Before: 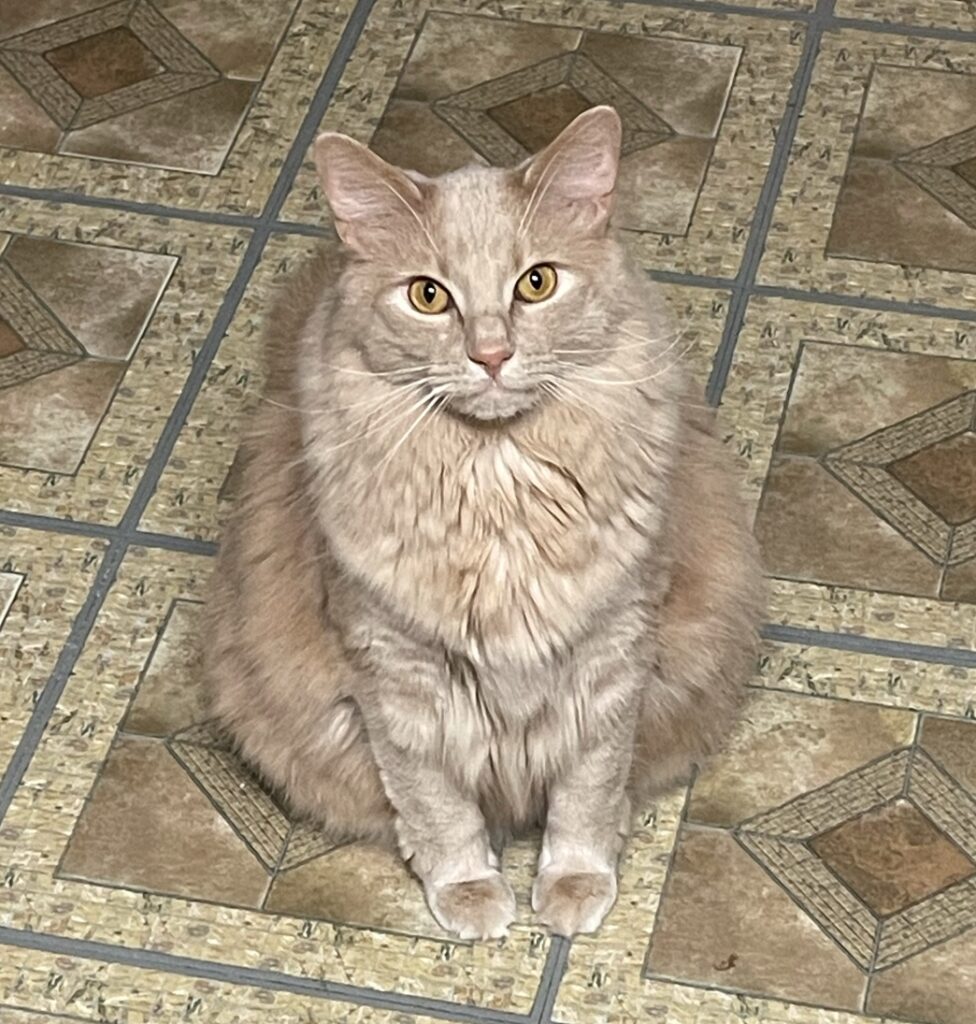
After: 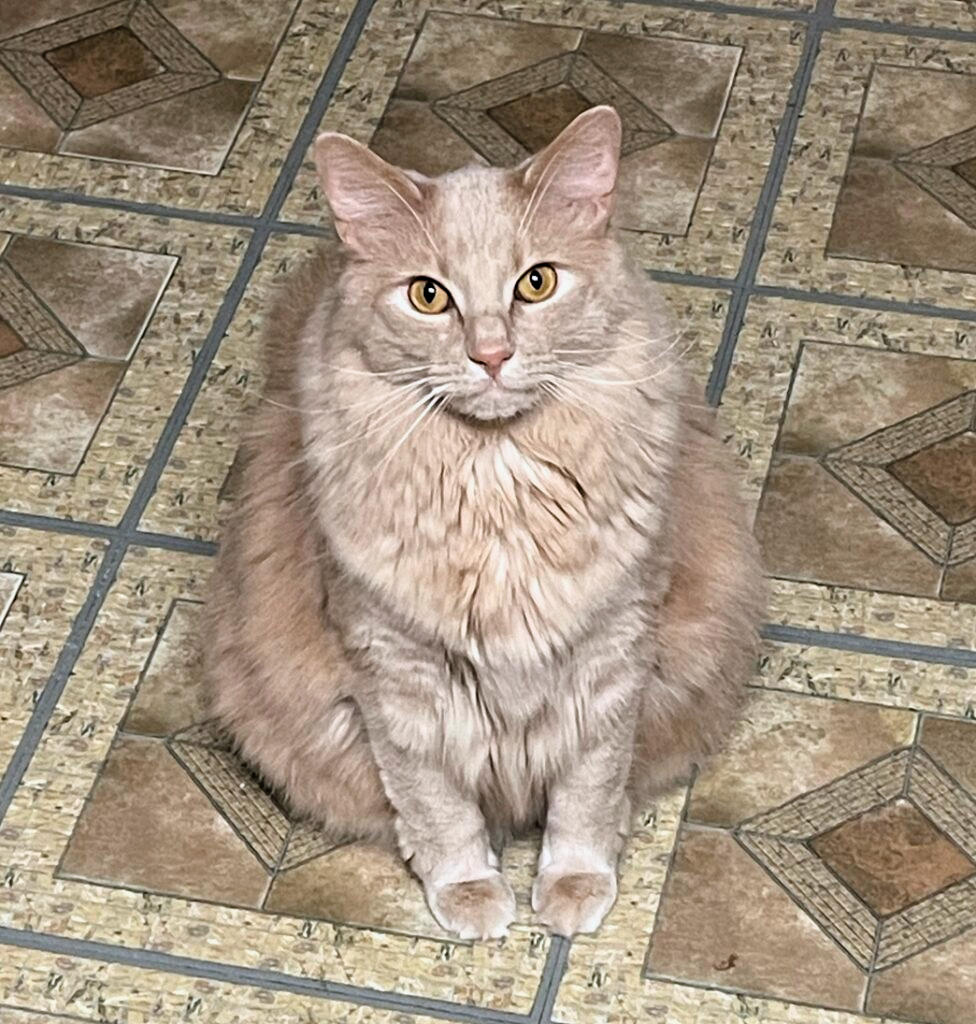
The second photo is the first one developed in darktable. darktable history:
color correction: highlights a* -0.08, highlights b* -5.5, shadows a* -0.131, shadows b* -0.072
filmic rgb: black relative exposure -4.91 EV, white relative exposure 2.83 EV, threshold 5.99 EV, hardness 3.69, enable highlight reconstruction true
